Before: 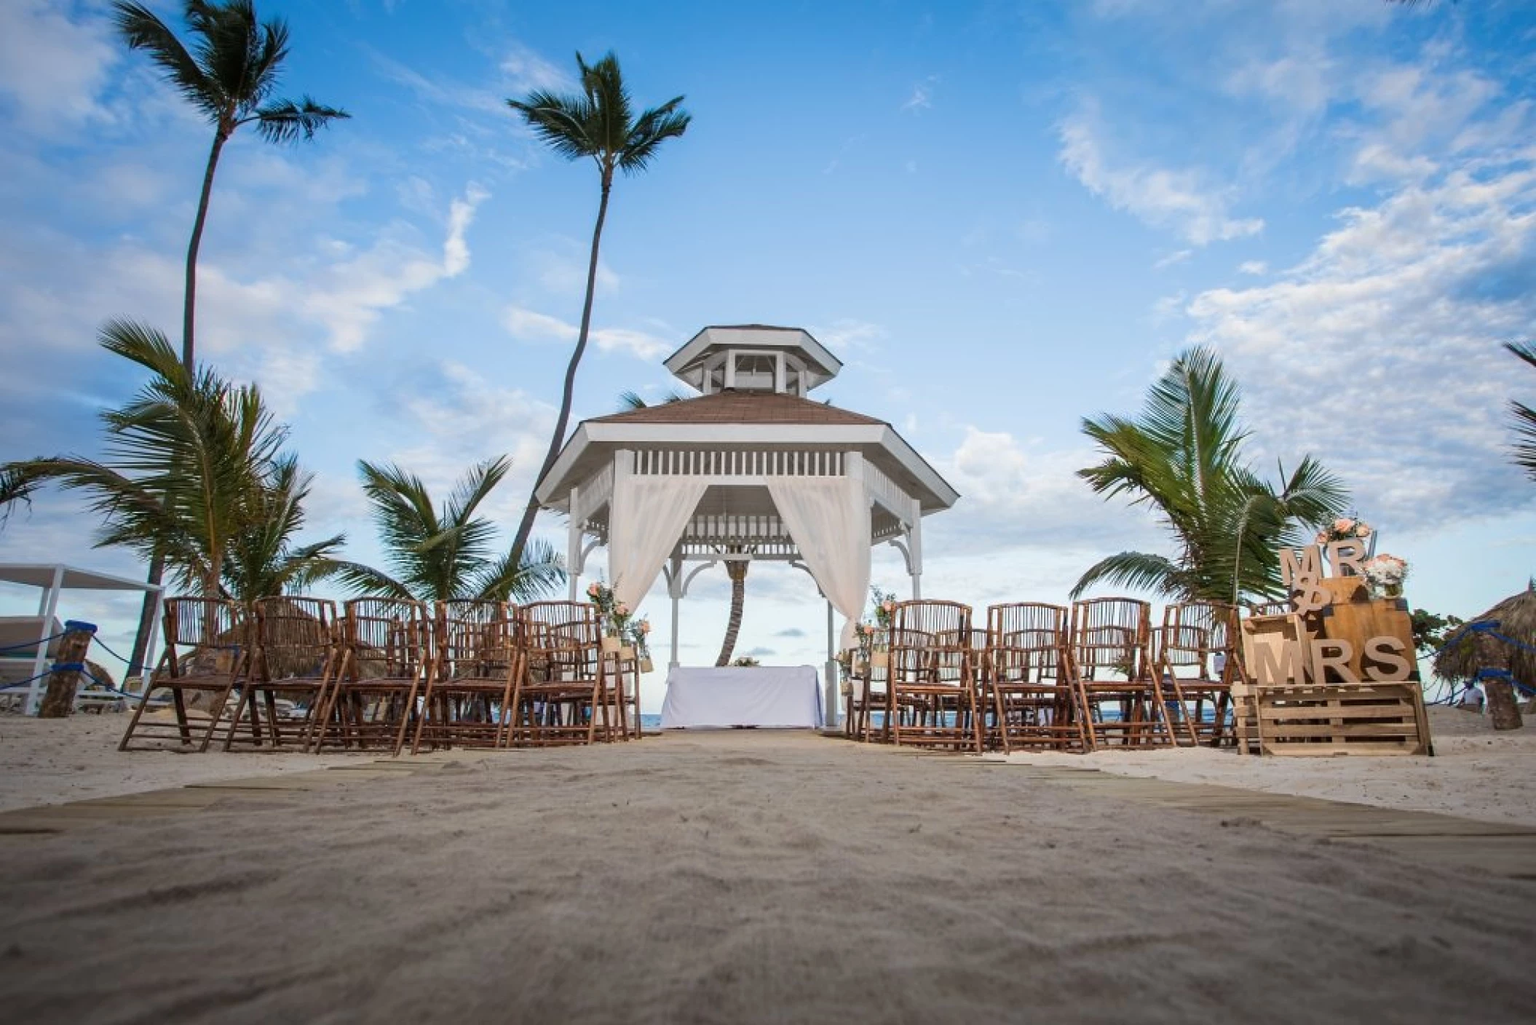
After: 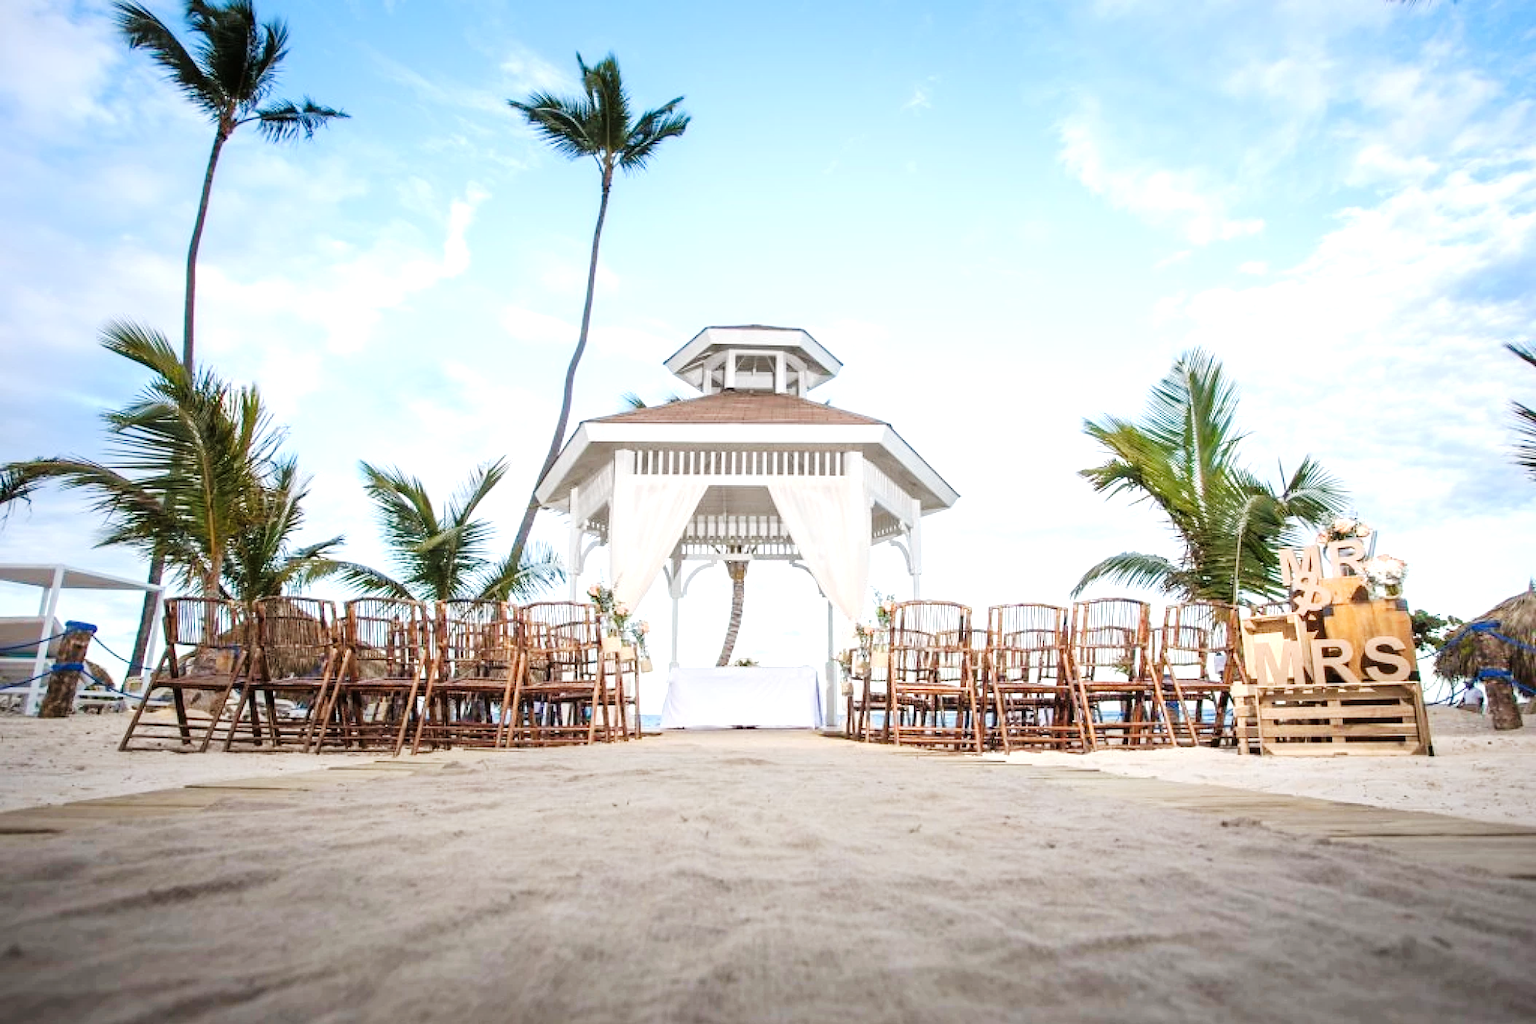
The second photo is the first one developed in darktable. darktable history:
exposure: black level correction 0, exposure 0.696 EV, compensate highlight preservation false
tone curve: curves: ch0 [(0, 0) (0.091, 0.074) (0.184, 0.168) (0.491, 0.519) (0.748, 0.765) (1, 0.919)]; ch1 [(0, 0) (0.179, 0.173) (0.322, 0.32) (0.424, 0.424) (0.502, 0.504) (0.56, 0.578) (0.631, 0.667) (0.777, 0.806) (1, 1)]; ch2 [(0, 0) (0.434, 0.447) (0.483, 0.487) (0.547, 0.564) (0.676, 0.673) (1, 1)], preserve colors none
tone equalizer: -8 EV -0.726 EV, -7 EV -0.689 EV, -6 EV -0.577 EV, -5 EV -0.371 EV, -3 EV 0.386 EV, -2 EV 0.6 EV, -1 EV 0.696 EV, +0 EV 0.777 EV
